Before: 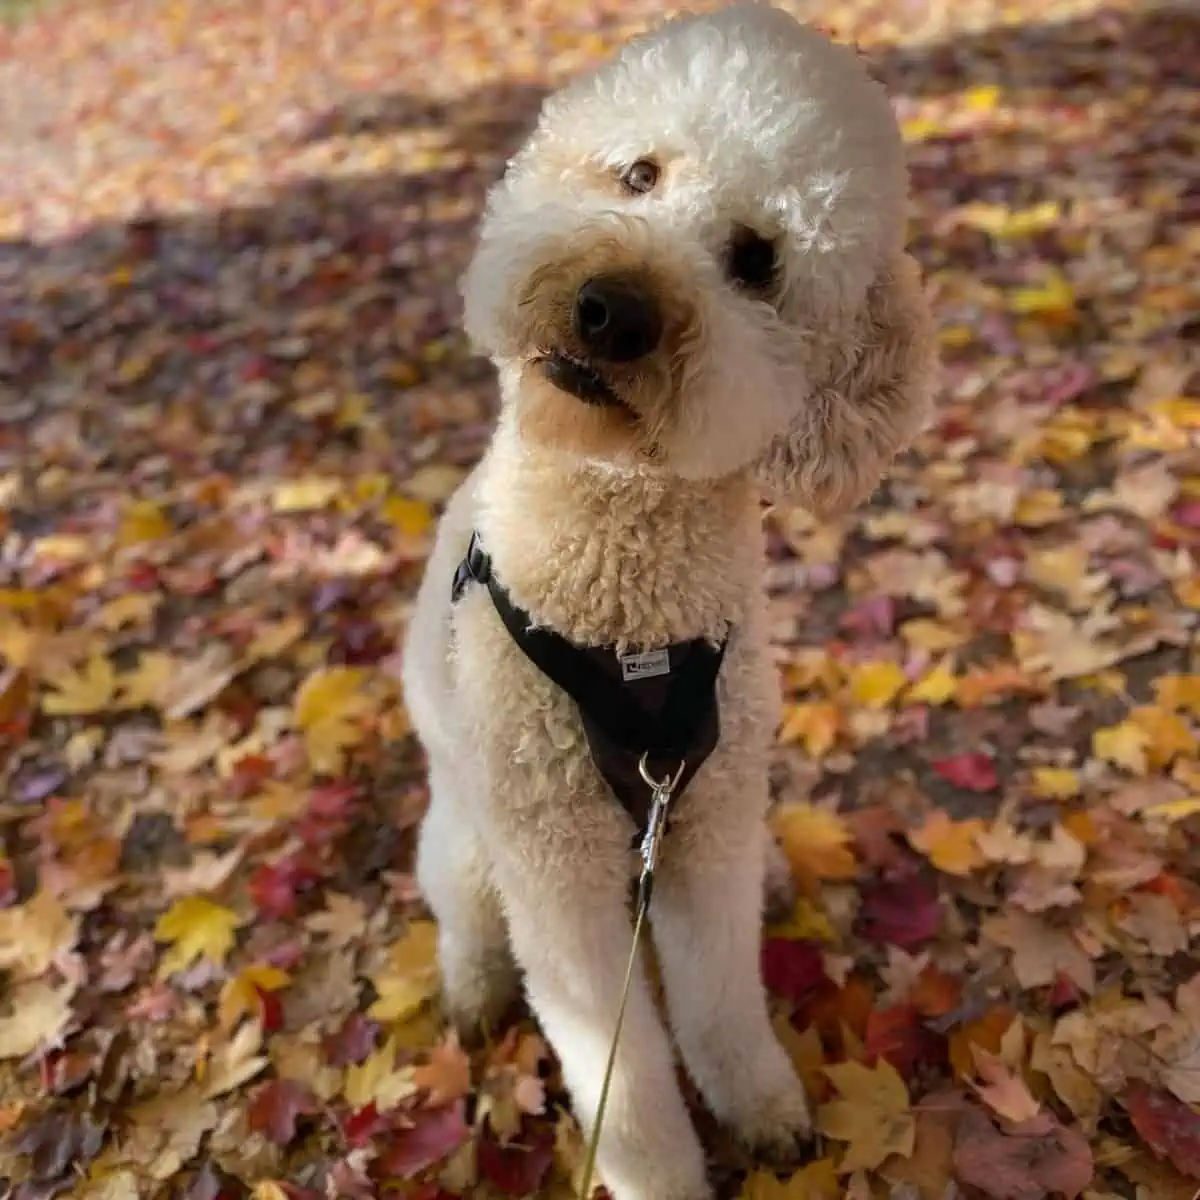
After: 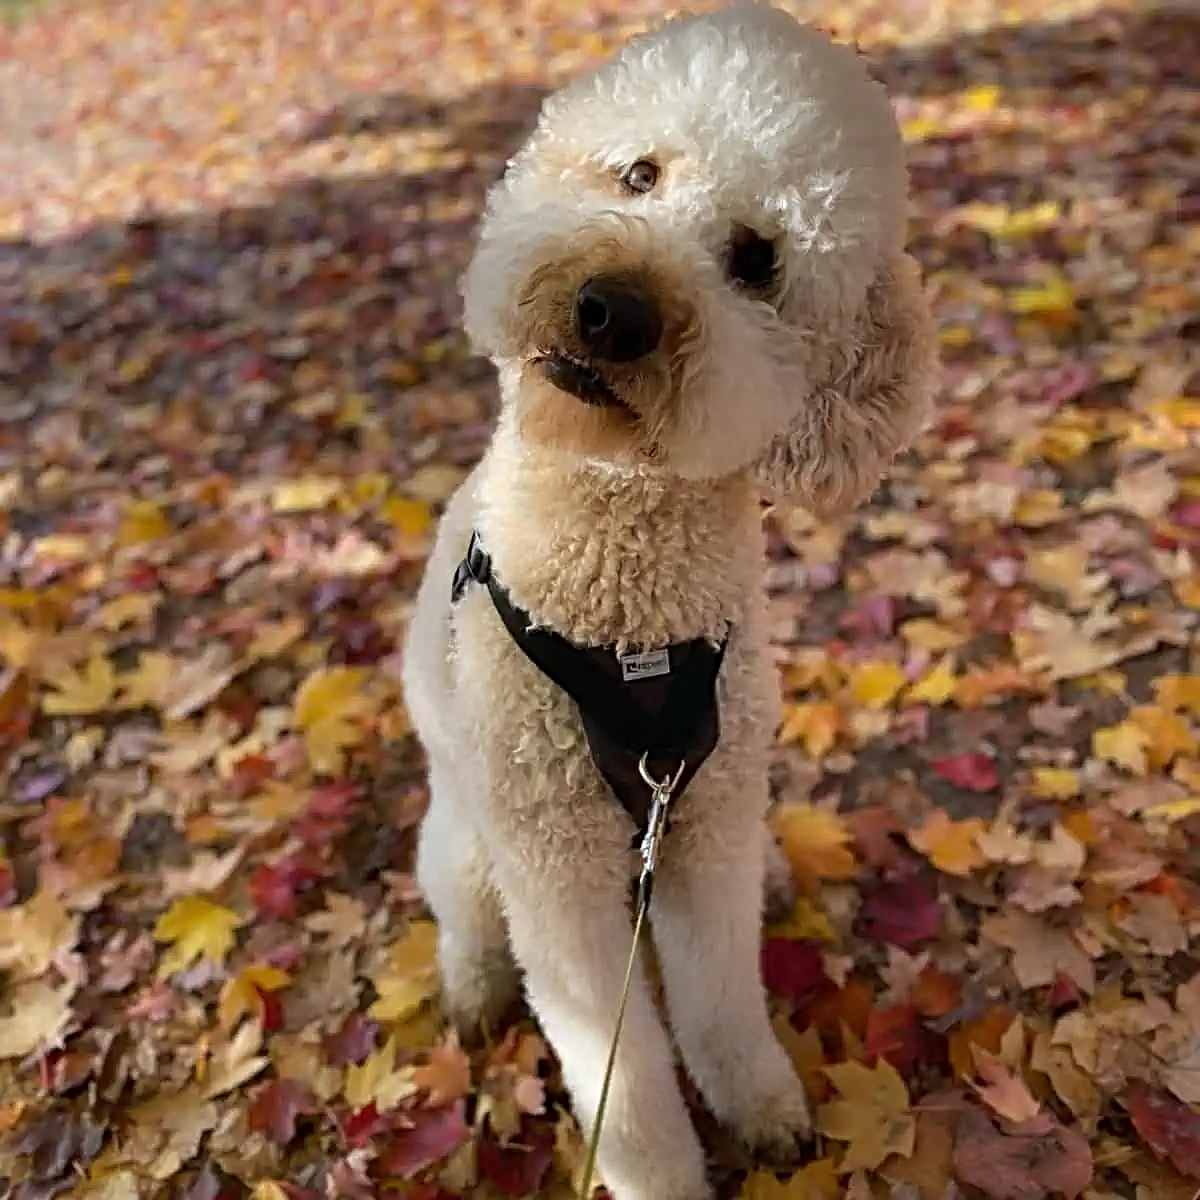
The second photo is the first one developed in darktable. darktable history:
sharpen: radius 3.984
